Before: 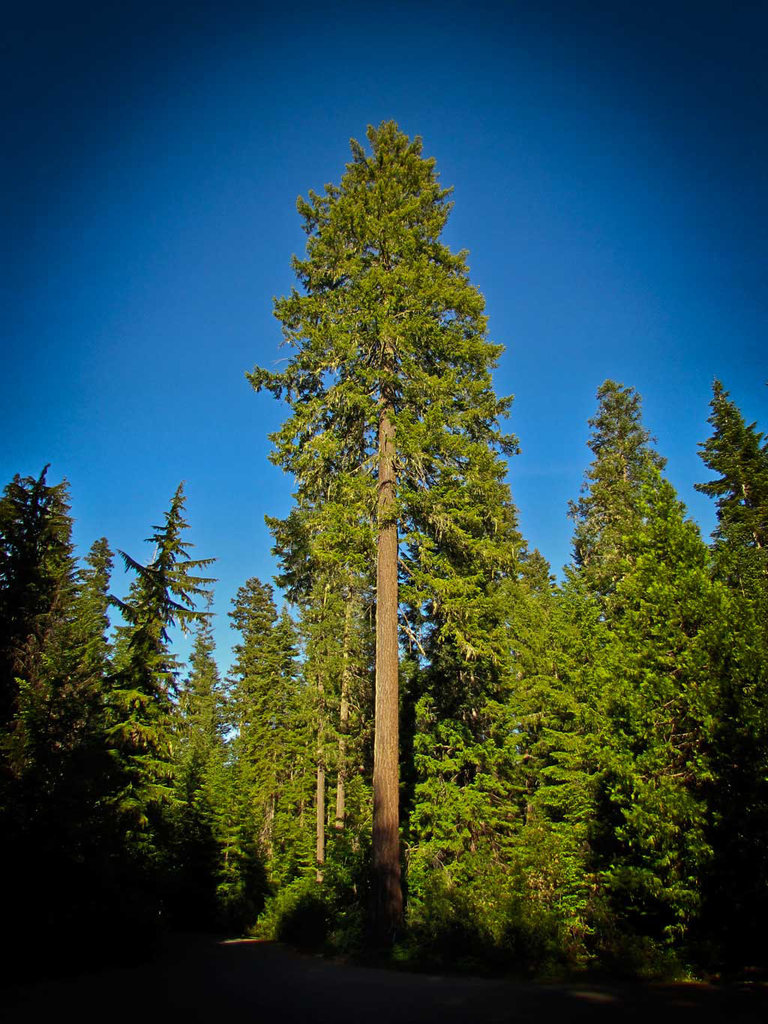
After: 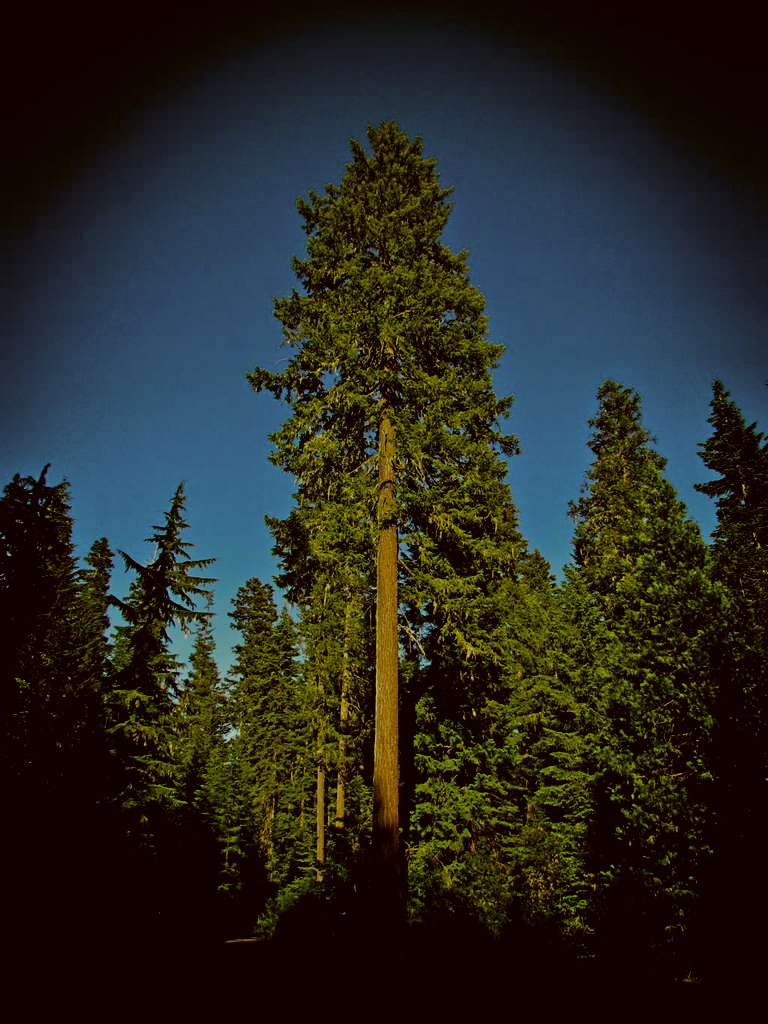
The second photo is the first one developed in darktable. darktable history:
color balance rgb: perceptual saturation grading › global saturation 20%, perceptual saturation grading › highlights -25.38%, perceptual saturation grading › shadows 49.775%, global vibrance 11.027%
filmic rgb: black relative exposure -5.08 EV, white relative exposure 3.95 EV, hardness 2.9, contrast 1.39, highlights saturation mix -29.55%
exposure: exposure -0.933 EV, compensate highlight preservation false
color correction: highlights a* -1.62, highlights b* 10.06, shadows a* 0.486, shadows b* 18.7
tone equalizer: on, module defaults
